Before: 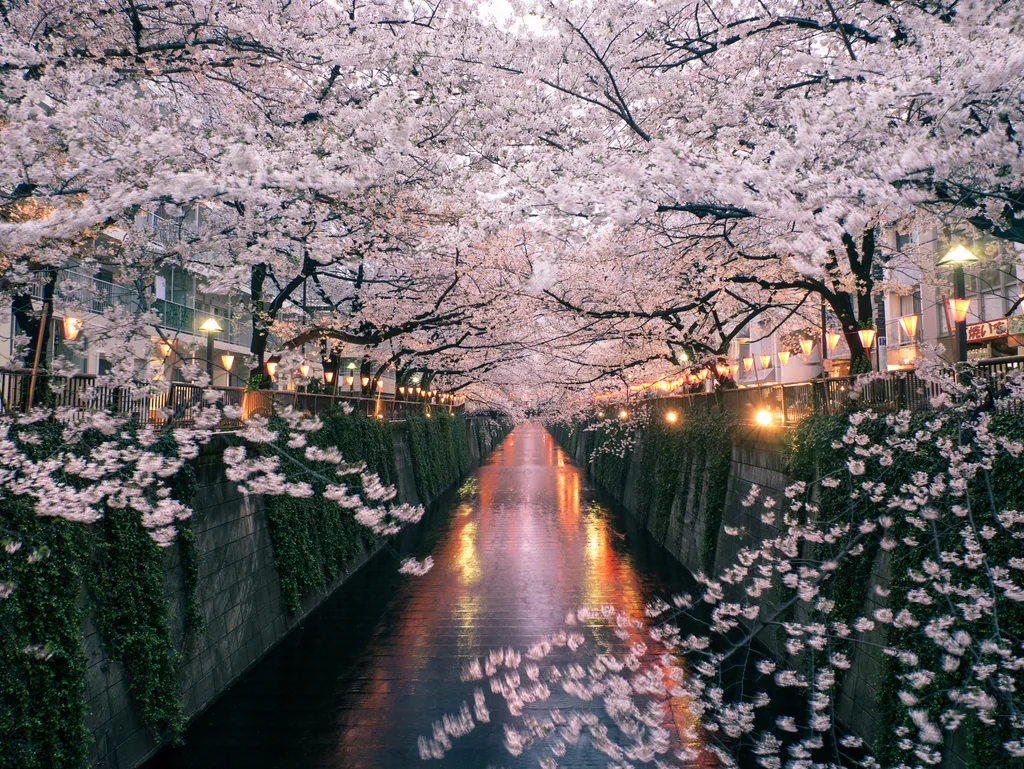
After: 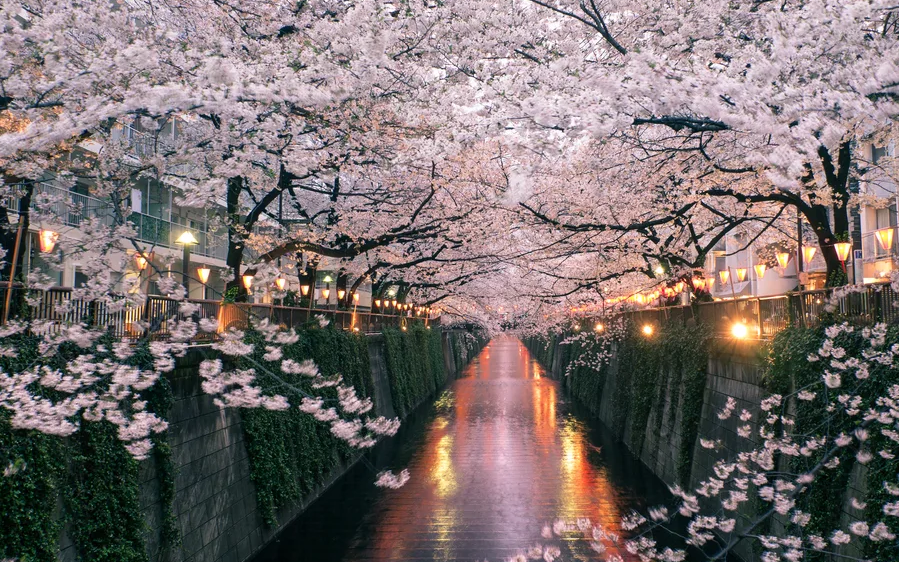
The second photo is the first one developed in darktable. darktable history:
crop and rotate: left 2.382%, top 11.317%, right 9.742%, bottom 15.57%
